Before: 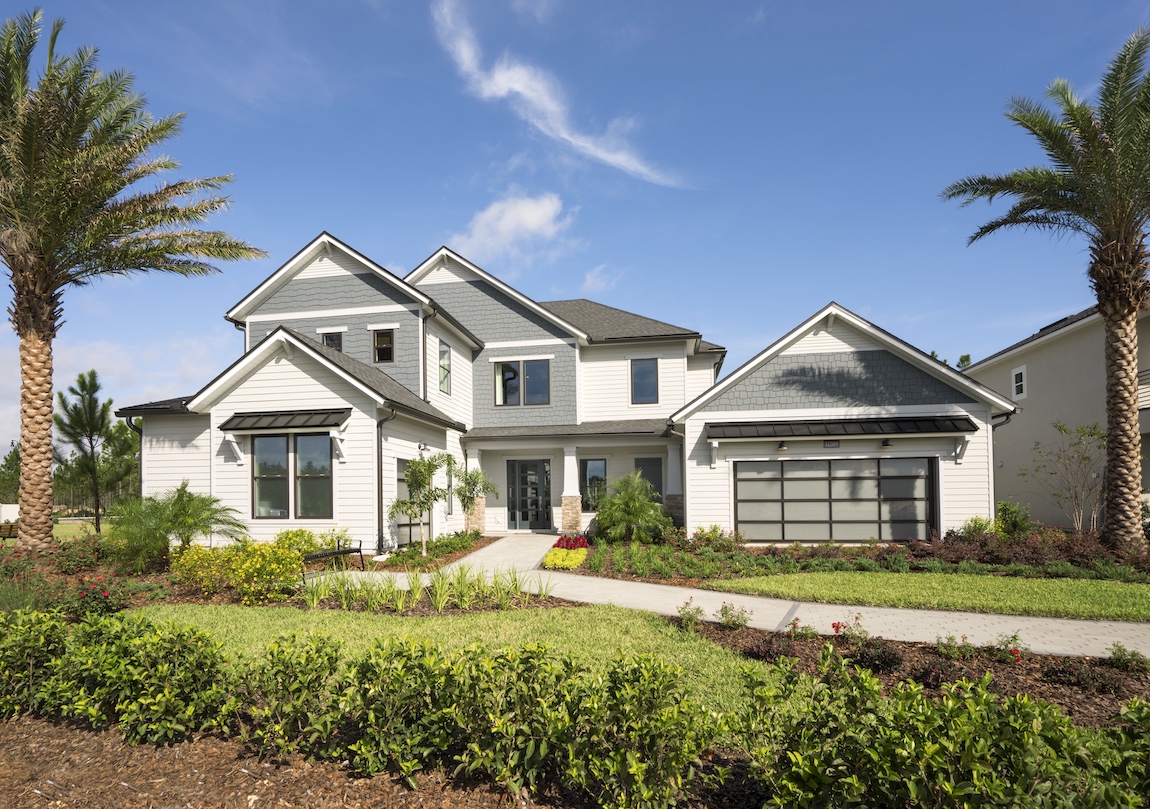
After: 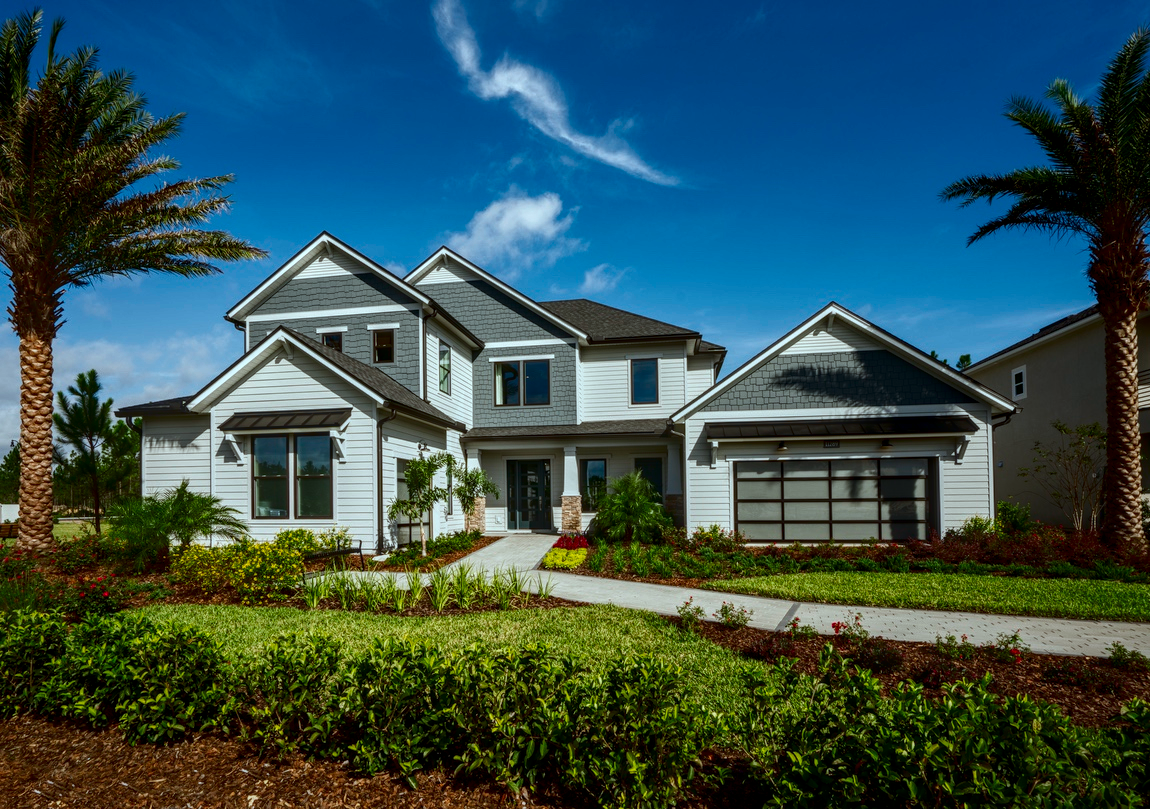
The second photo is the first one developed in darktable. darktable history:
contrast brightness saturation: contrast 0.094, brightness -0.608, saturation 0.167
color balance rgb: perceptual saturation grading › global saturation 0.899%
local contrast: highlights 3%, shadows 3%, detail 133%
color correction: highlights a* -10.26, highlights b* -9.78
